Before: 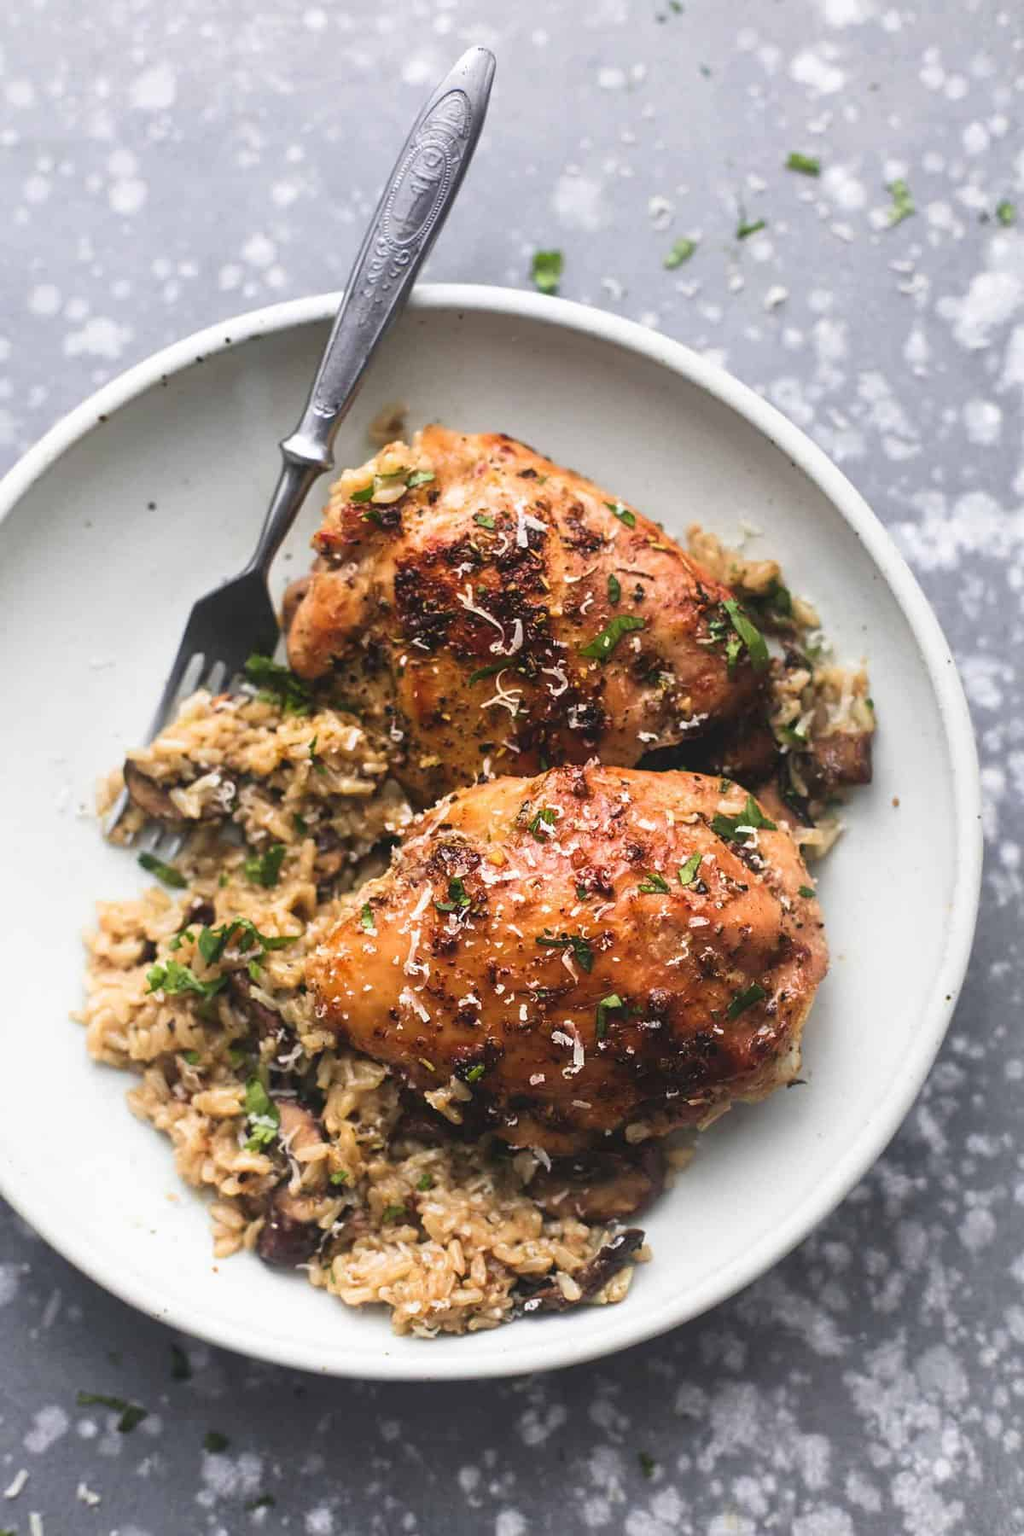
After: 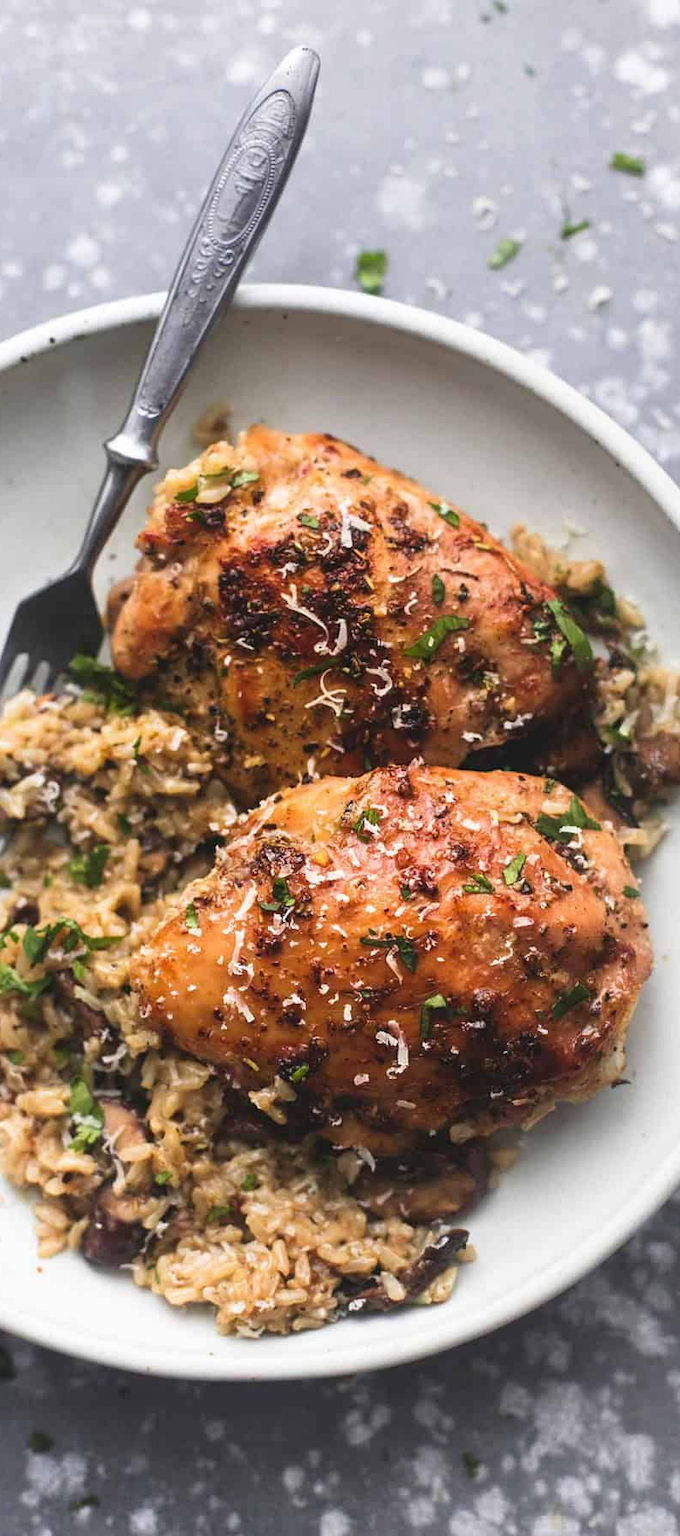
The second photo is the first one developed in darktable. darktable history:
crop: left 17.235%, right 16.217%
